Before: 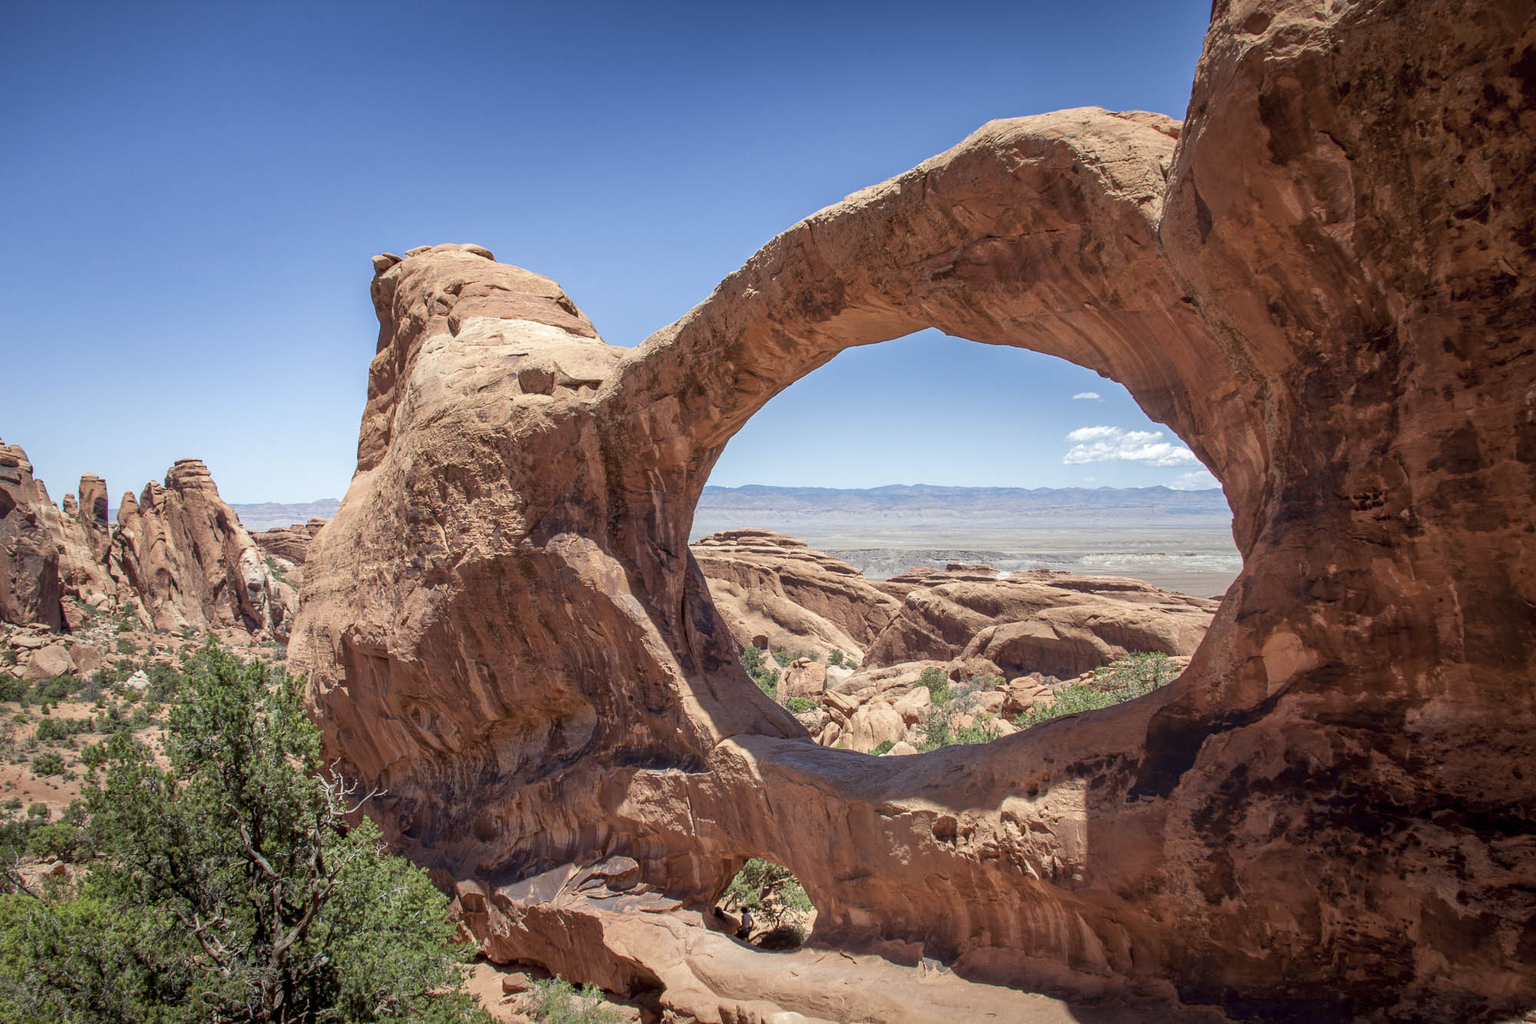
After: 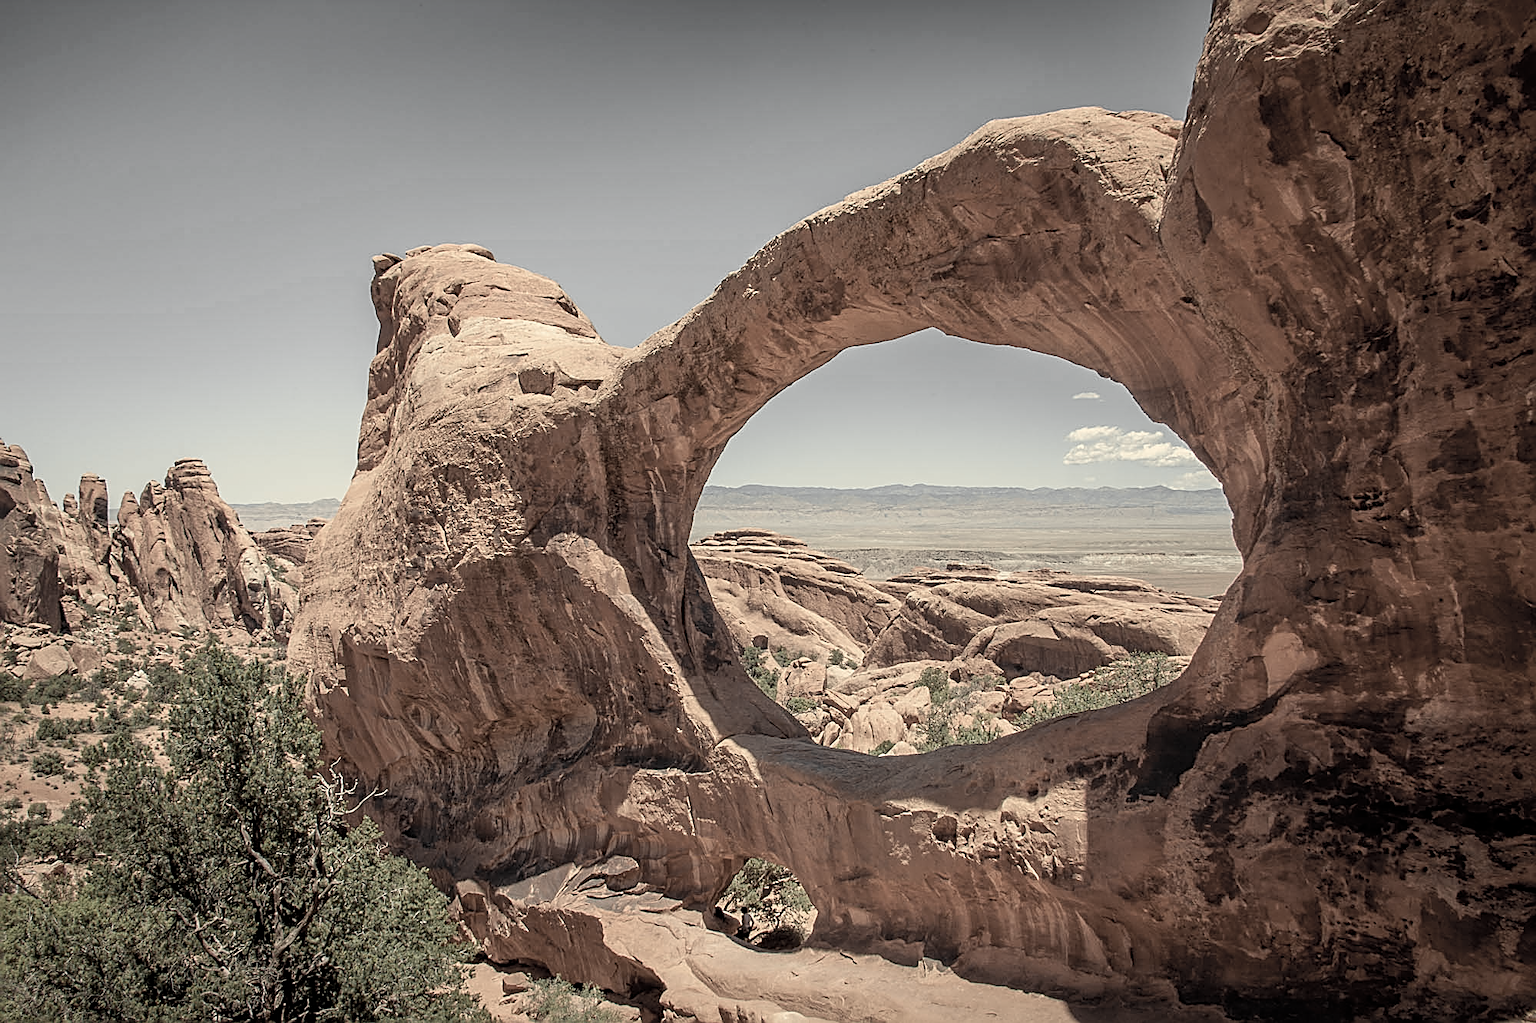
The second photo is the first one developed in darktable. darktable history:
color zones: curves: ch0 [(0, 0.613) (0.01, 0.613) (0.245, 0.448) (0.498, 0.529) (0.642, 0.665) (0.879, 0.777) (0.99, 0.613)]; ch1 [(0, 0.035) (0.121, 0.189) (0.259, 0.197) (0.415, 0.061) (0.589, 0.022) (0.732, 0.022) (0.857, 0.026) (0.991, 0.053)]
sharpen: amount 0.901
white balance: red 1.08, blue 0.791
